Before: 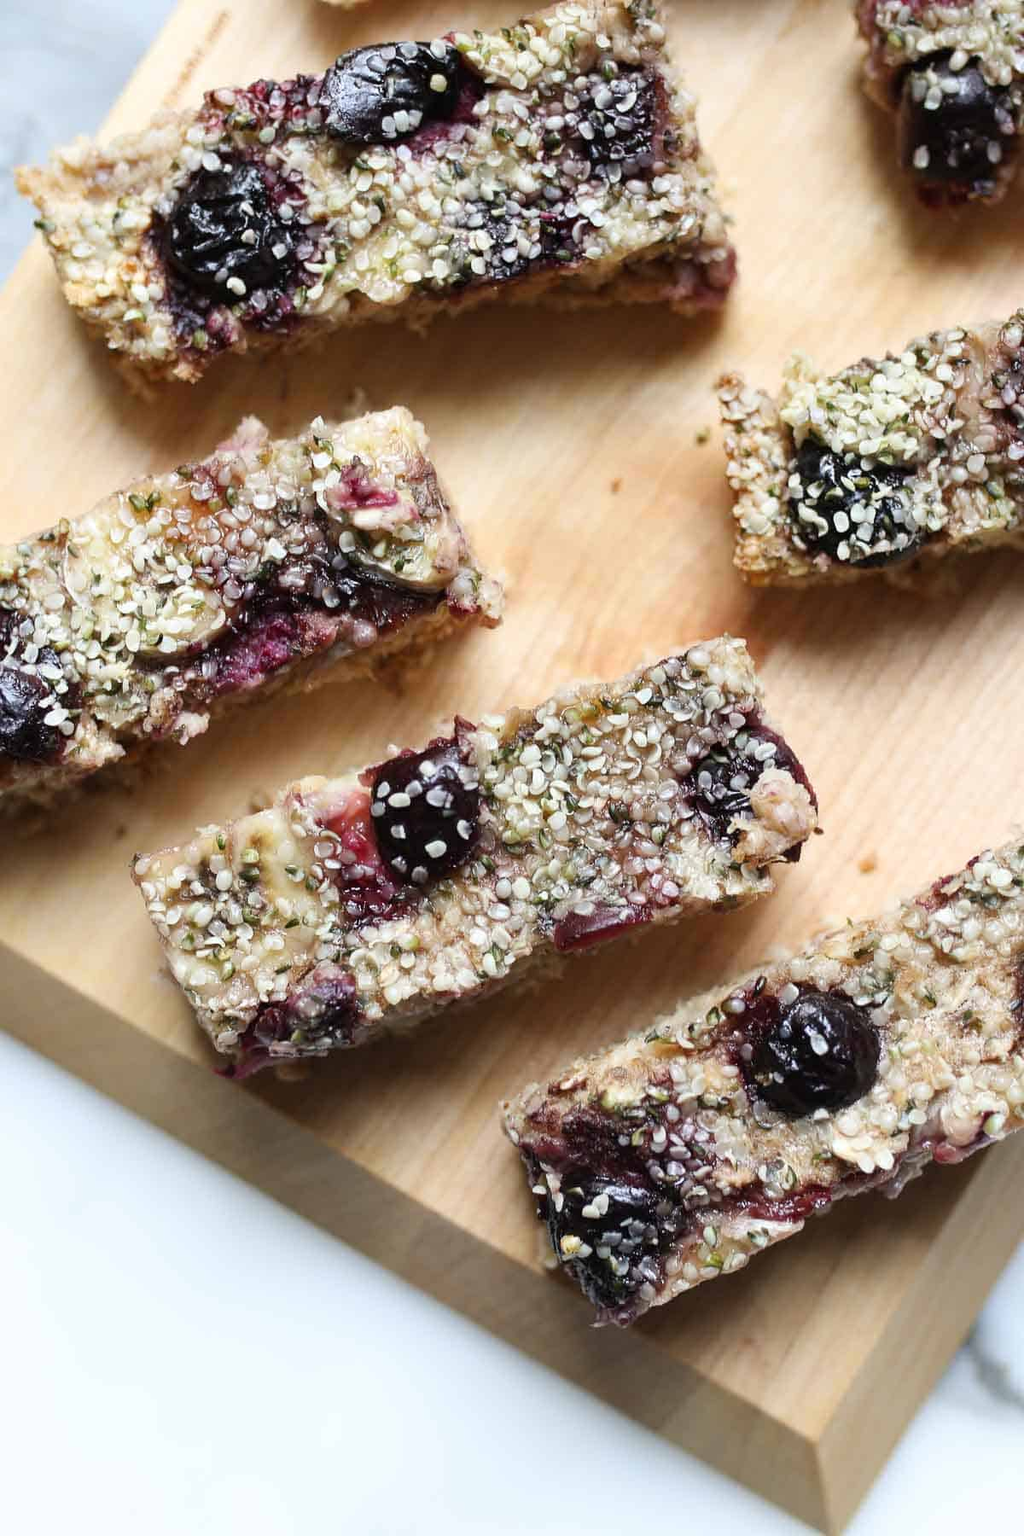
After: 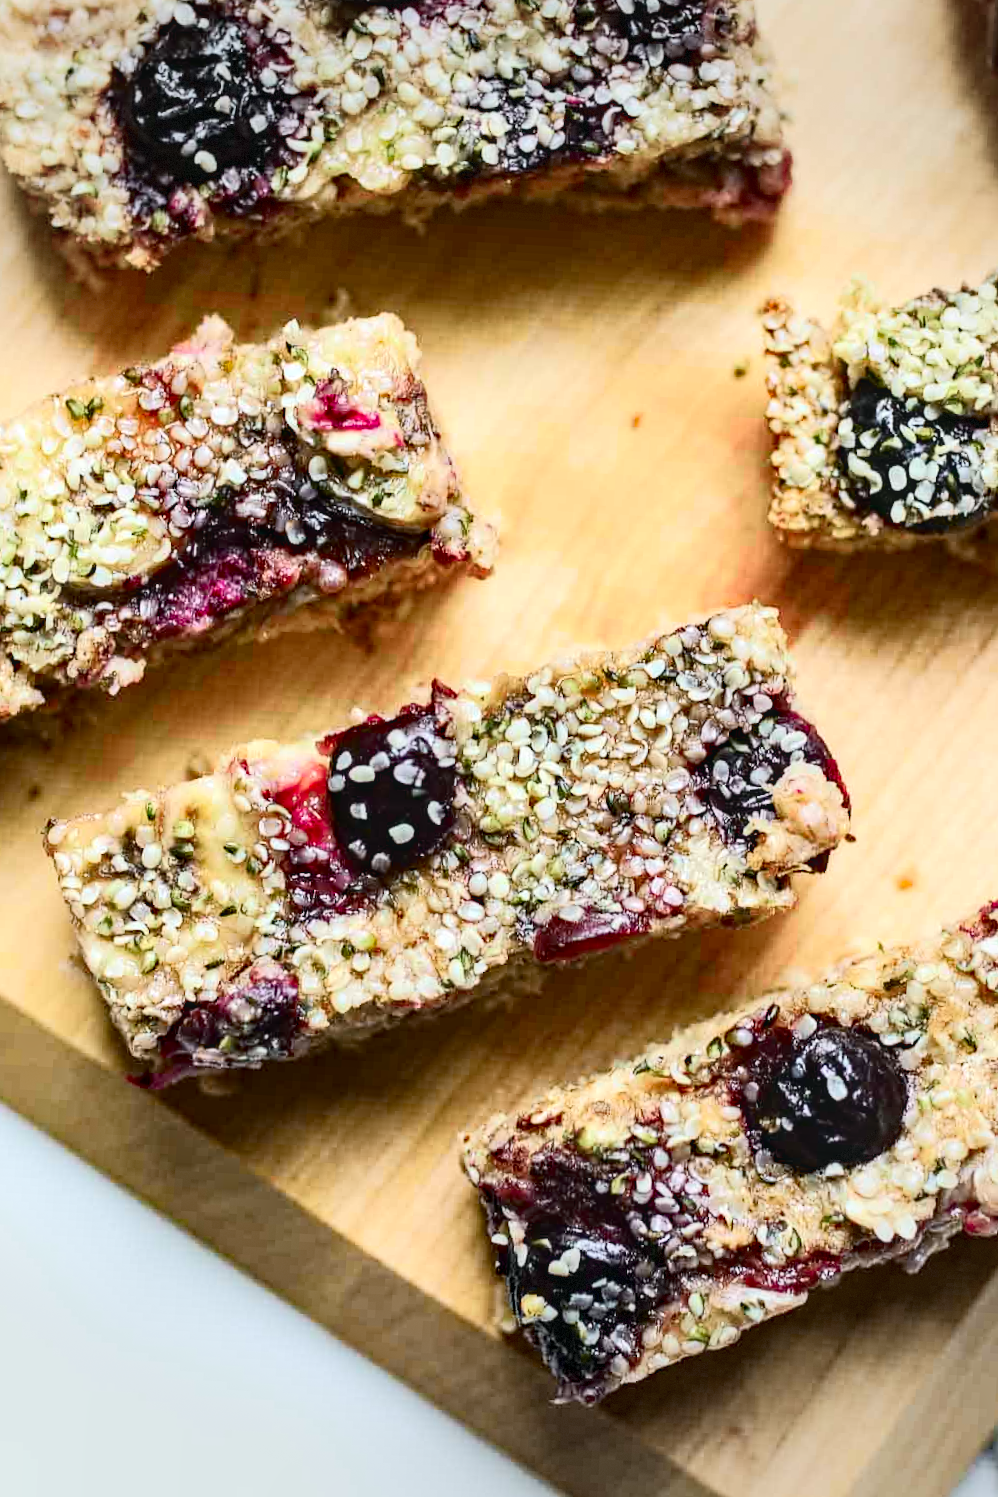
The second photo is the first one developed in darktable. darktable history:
tone curve: curves: ch0 [(0, 0.008) (0.081, 0.044) (0.177, 0.123) (0.283, 0.253) (0.427, 0.441) (0.495, 0.524) (0.661, 0.756) (0.796, 0.859) (1, 0.951)]; ch1 [(0, 0) (0.161, 0.092) (0.35, 0.33) (0.392, 0.392) (0.427, 0.426) (0.479, 0.472) (0.505, 0.5) (0.521, 0.519) (0.567, 0.556) (0.583, 0.588) (0.625, 0.627) (0.678, 0.733) (1, 1)]; ch2 [(0, 0) (0.346, 0.362) (0.404, 0.427) (0.502, 0.499) (0.523, 0.522) (0.544, 0.561) (0.58, 0.59) (0.629, 0.642) (0.717, 0.678) (1, 1)], color space Lab, independent channels, preserve colors none
exposure: exposure 0.4 EV, compensate highlight preservation false
haze removal: strength 0.5, distance 0.43, compatibility mode true, adaptive false
vignetting: fall-off start 91%, fall-off radius 39.39%, brightness -0.182, saturation -0.3, width/height ratio 1.219, shape 1.3, dithering 8-bit output, unbound false
crop and rotate: angle -3.27°, left 5.211%, top 5.211%, right 4.607%, bottom 4.607%
local contrast: on, module defaults
color contrast: green-magenta contrast 1.1, blue-yellow contrast 1.1, unbound 0
